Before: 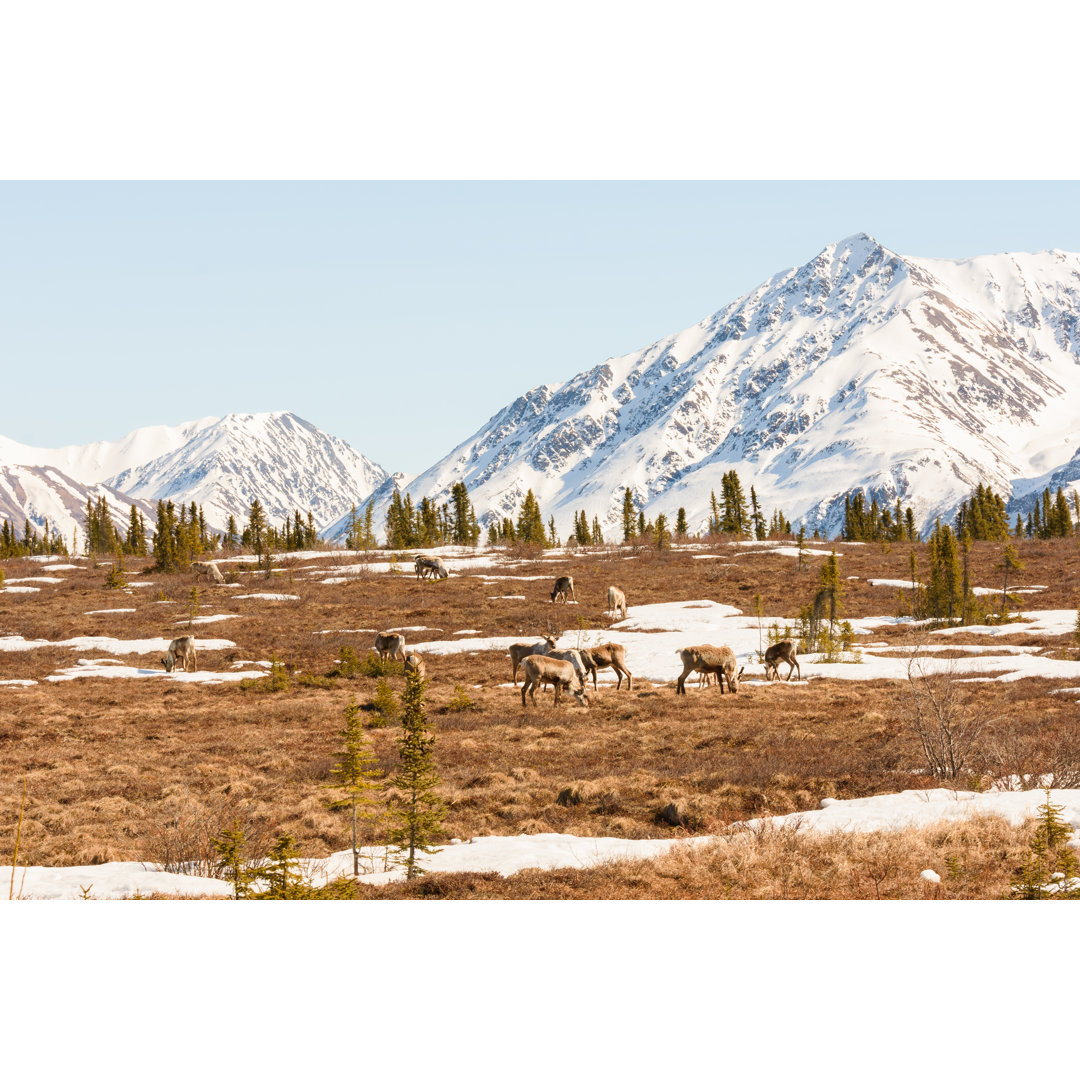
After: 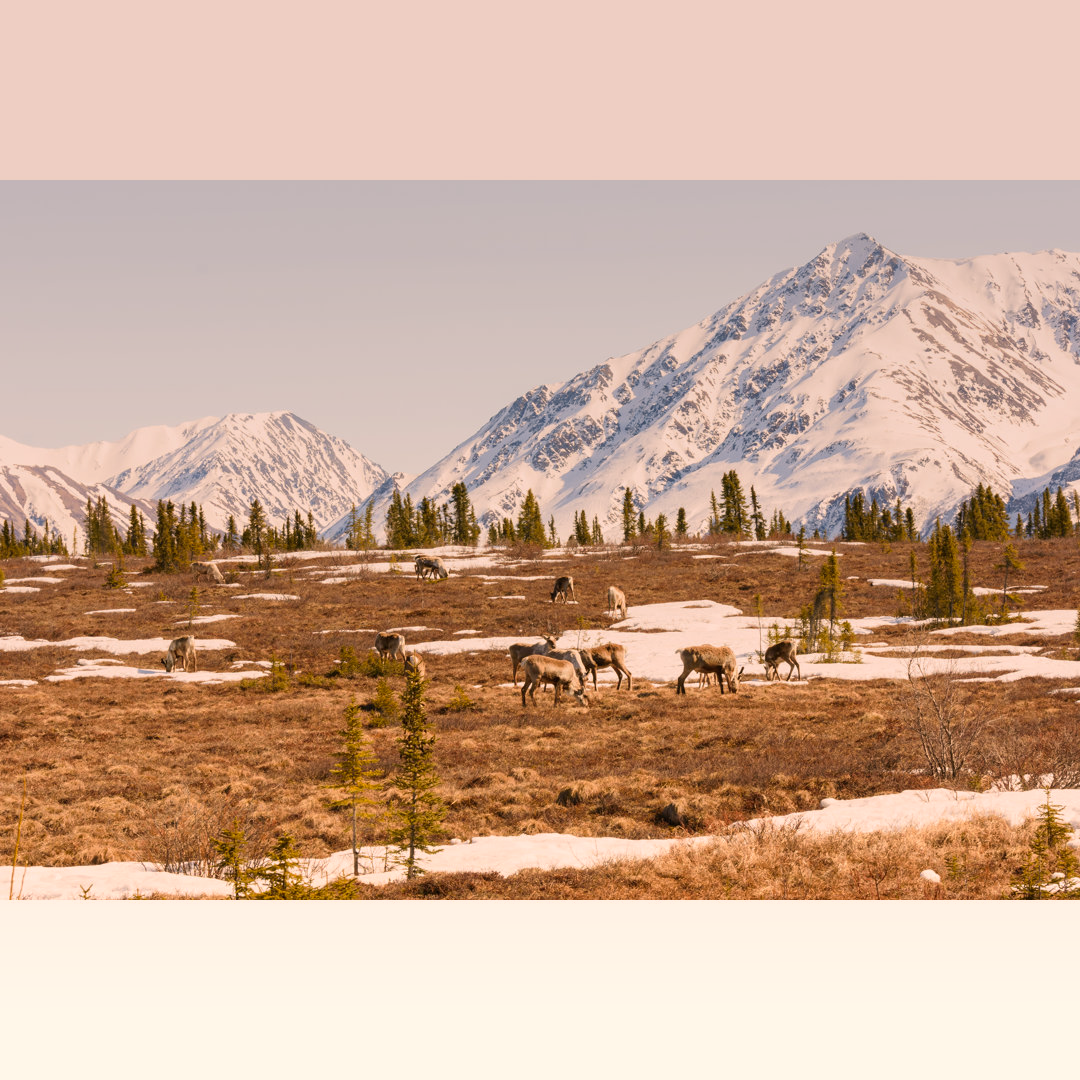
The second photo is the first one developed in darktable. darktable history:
graduated density: rotation -0.352°, offset 57.64
color correction: highlights a* 11.96, highlights b* 11.58
